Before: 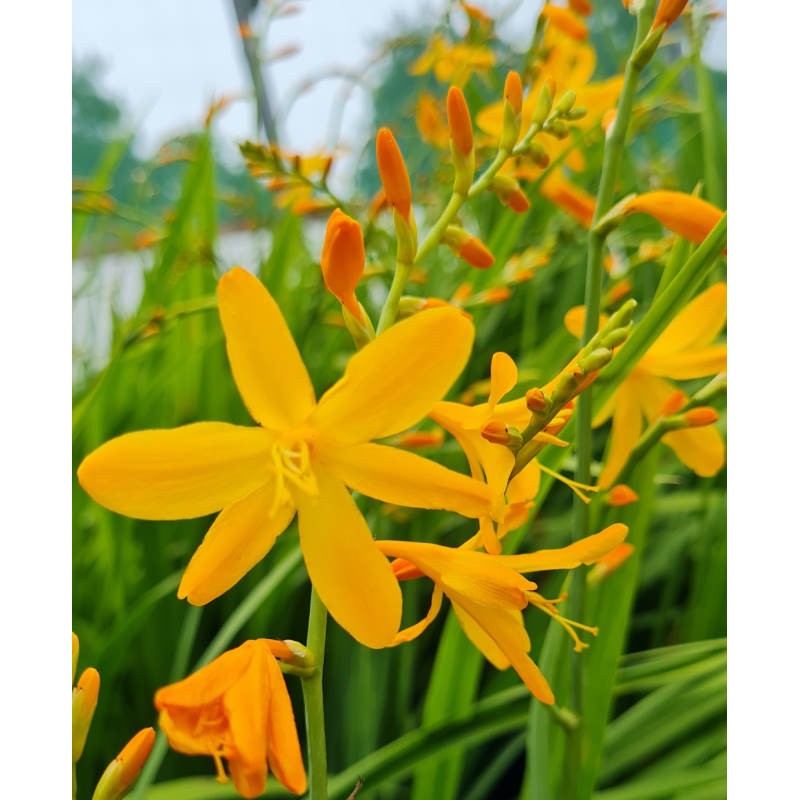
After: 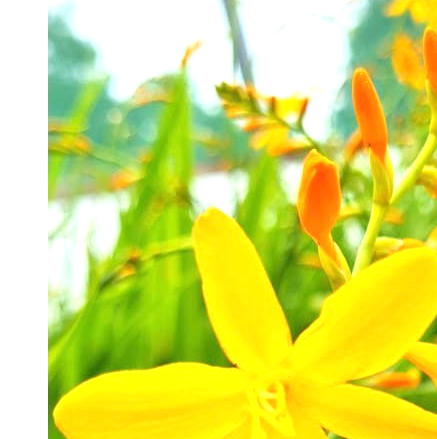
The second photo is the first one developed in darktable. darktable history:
crop and rotate: left 3.047%, top 7.509%, right 42.236%, bottom 37.598%
exposure: black level correction 0, exposure 1.1 EV, compensate exposure bias true, compensate highlight preservation false
